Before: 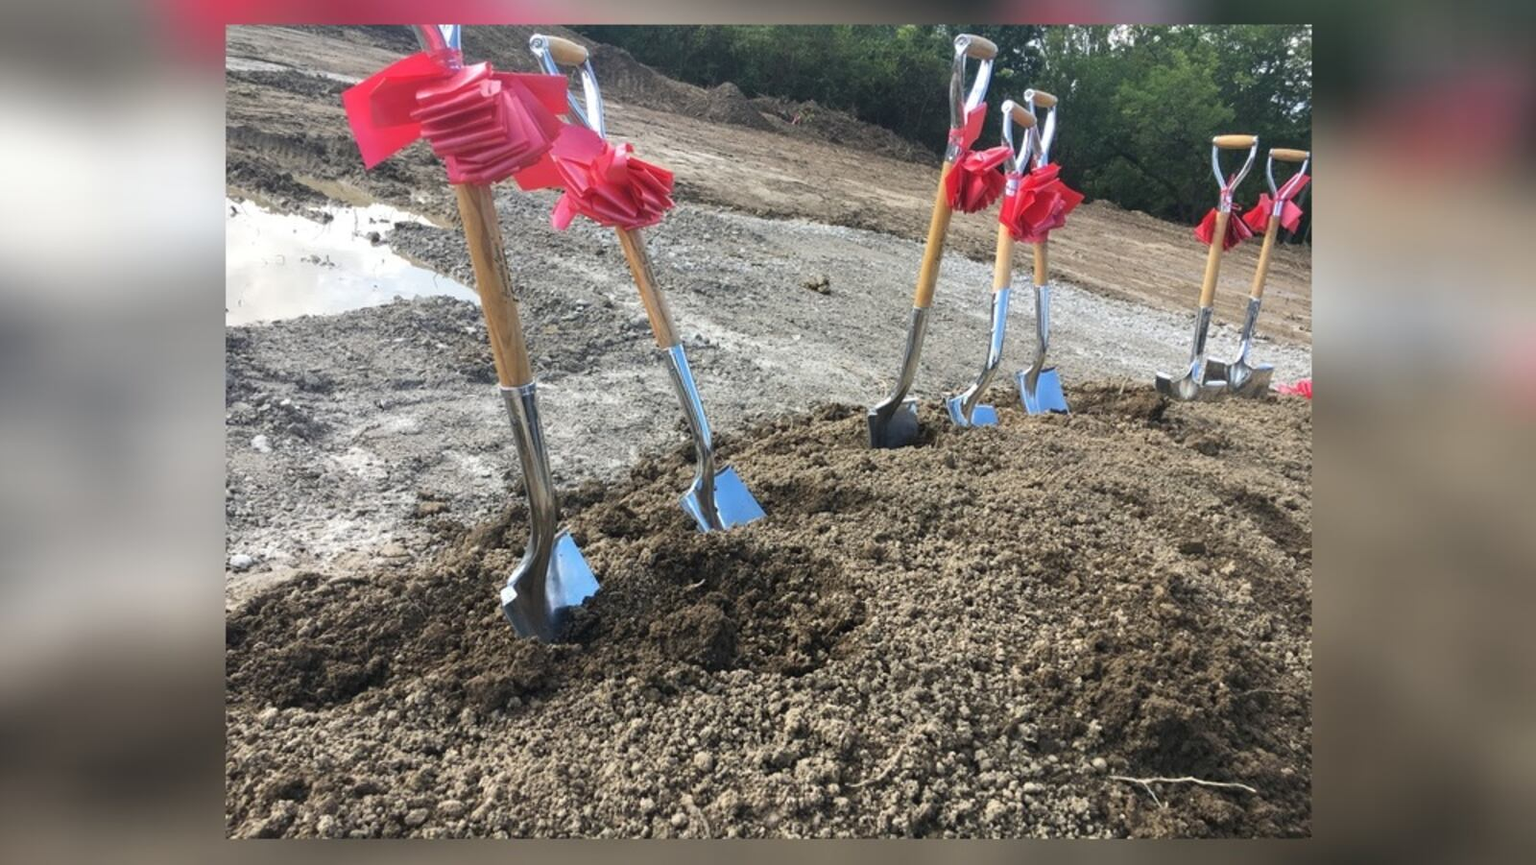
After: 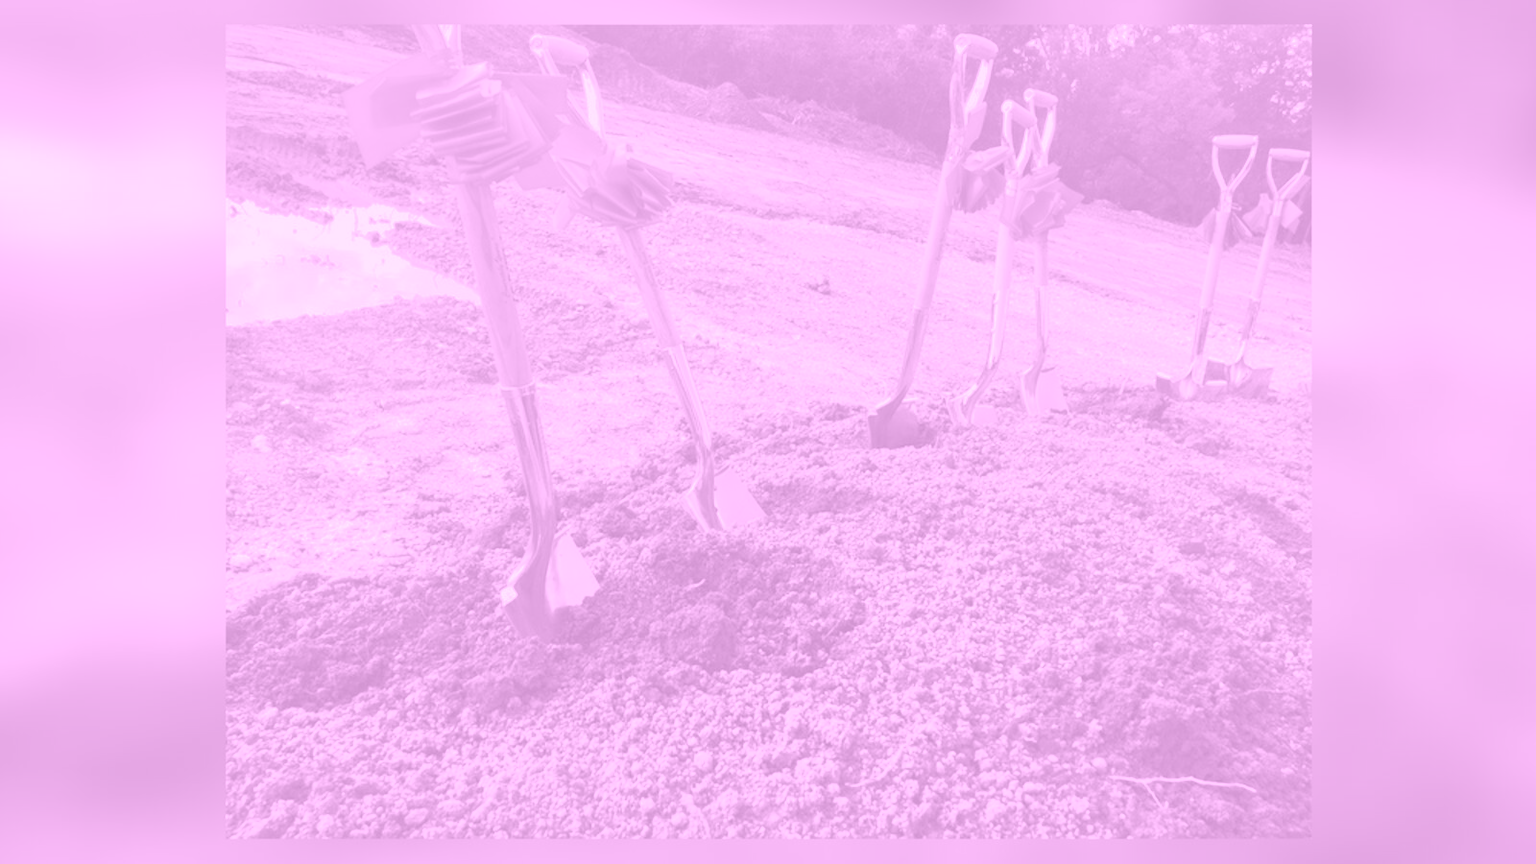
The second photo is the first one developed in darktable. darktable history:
shadows and highlights: shadows 38.43, highlights -74.54
colorize: hue 331.2°, saturation 69%, source mix 30.28%, lightness 69.02%, version 1
